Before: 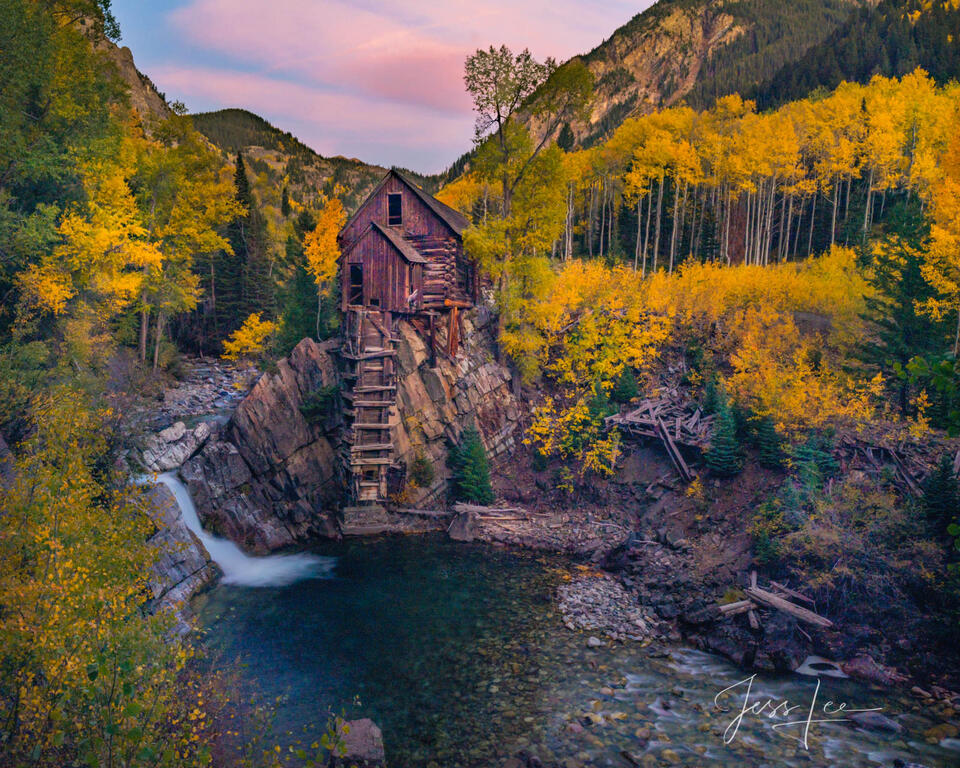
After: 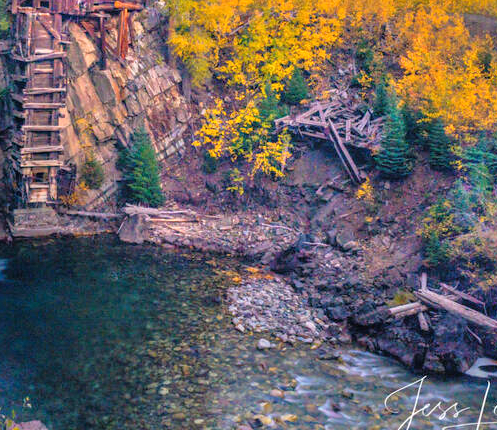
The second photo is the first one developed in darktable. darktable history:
tone equalizer: -7 EV 0.15 EV, -6 EV 0.6 EV, -5 EV 1.15 EV, -4 EV 1.33 EV, -3 EV 1.15 EV, -2 EV 0.6 EV, -1 EV 0.15 EV, mask exposure compensation -0.5 EV
crop: left 34.479%, top 38.822%, right 13.718%, bottom 5.172%
